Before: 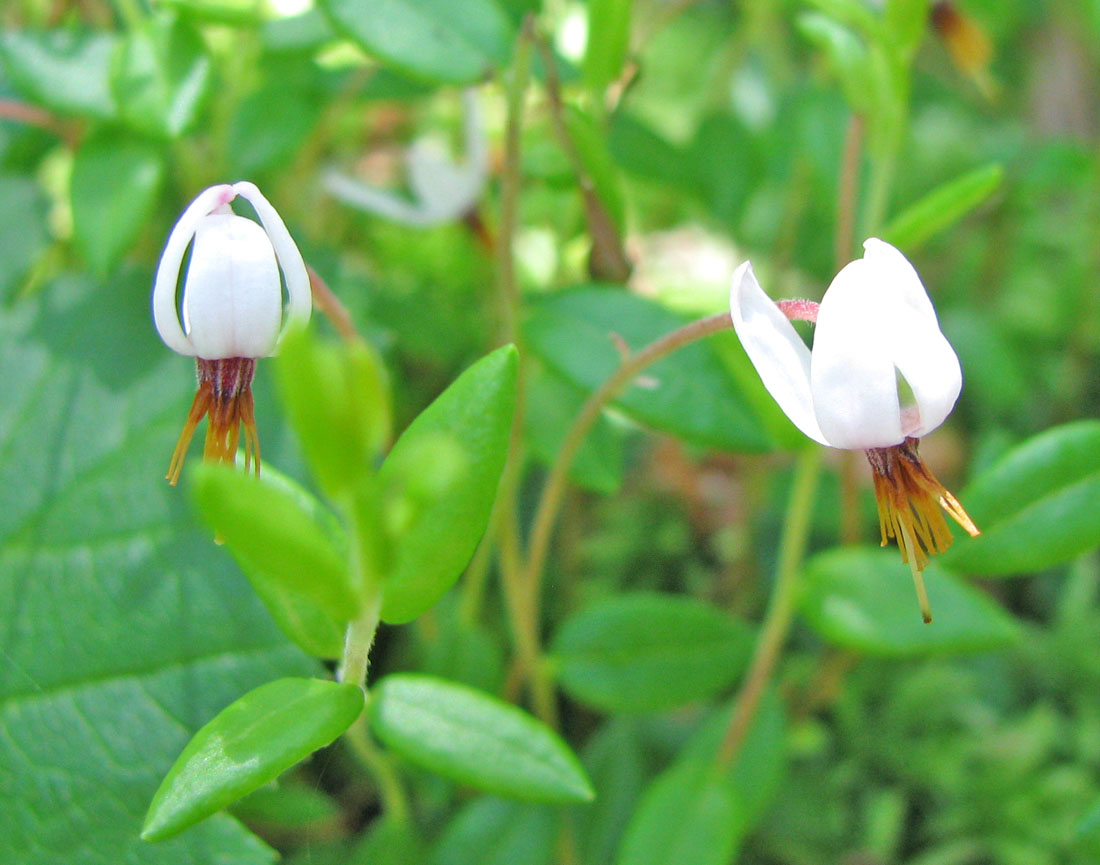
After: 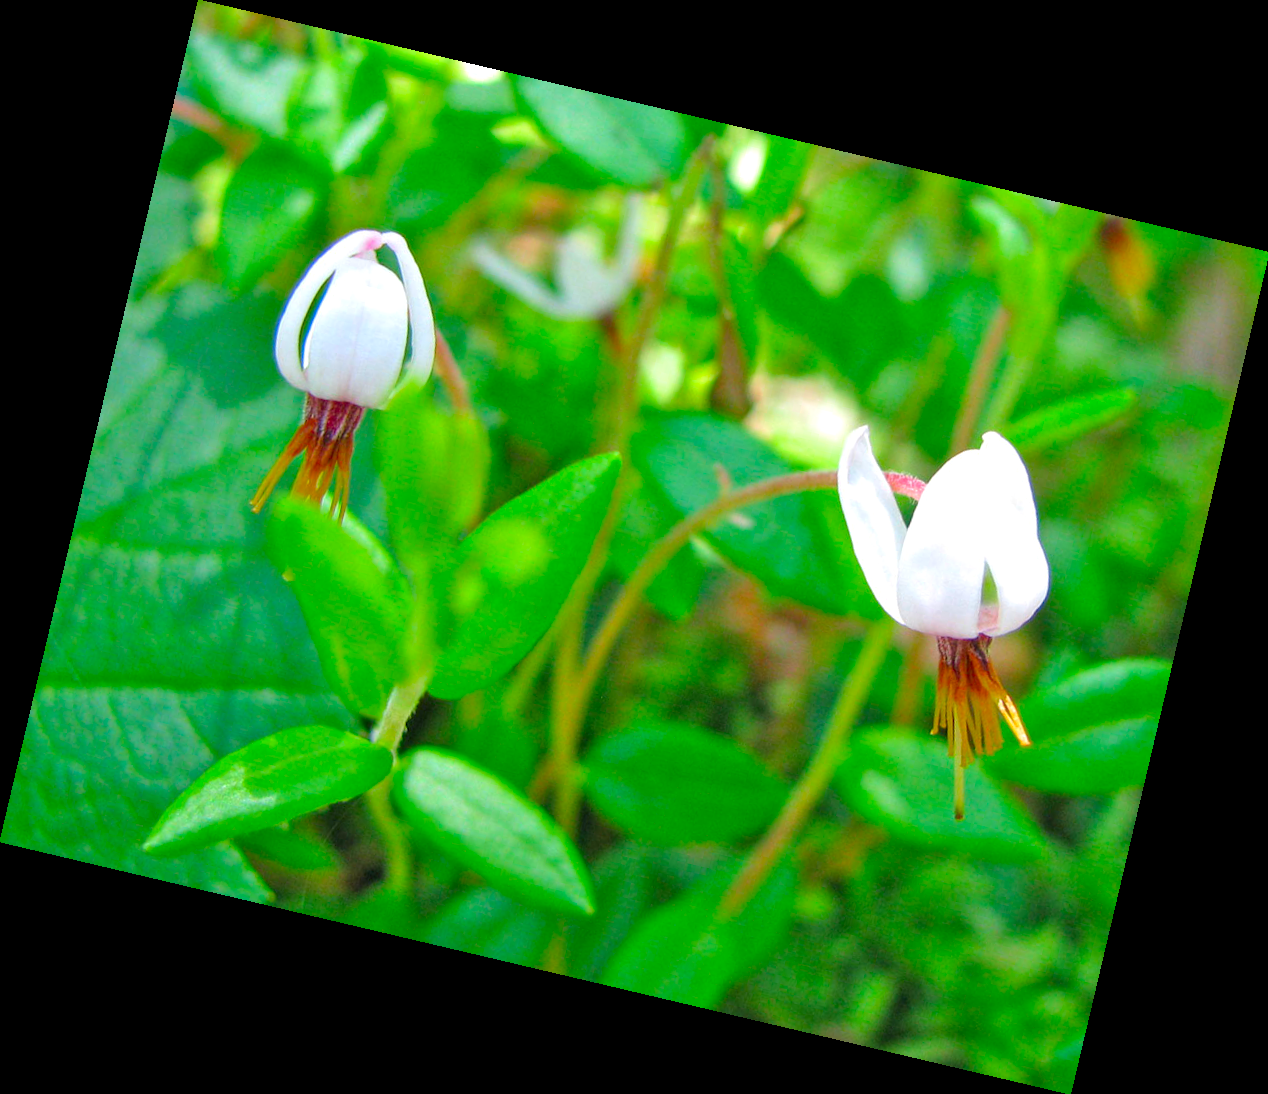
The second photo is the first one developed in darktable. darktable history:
contrast brightness saturation: saturation 0.5
rotate and perspective: rotation 13.27°, automatic cropping off
local contrast: highlights 100%, shadows 100%, detail 120%, midtone range 0.2
